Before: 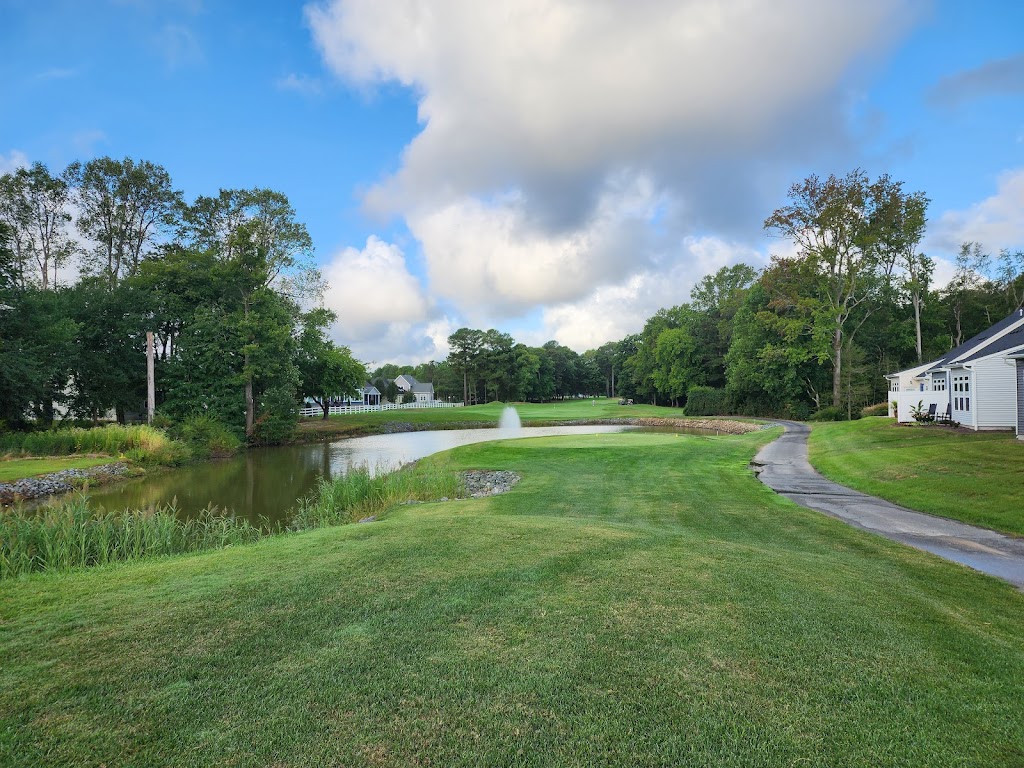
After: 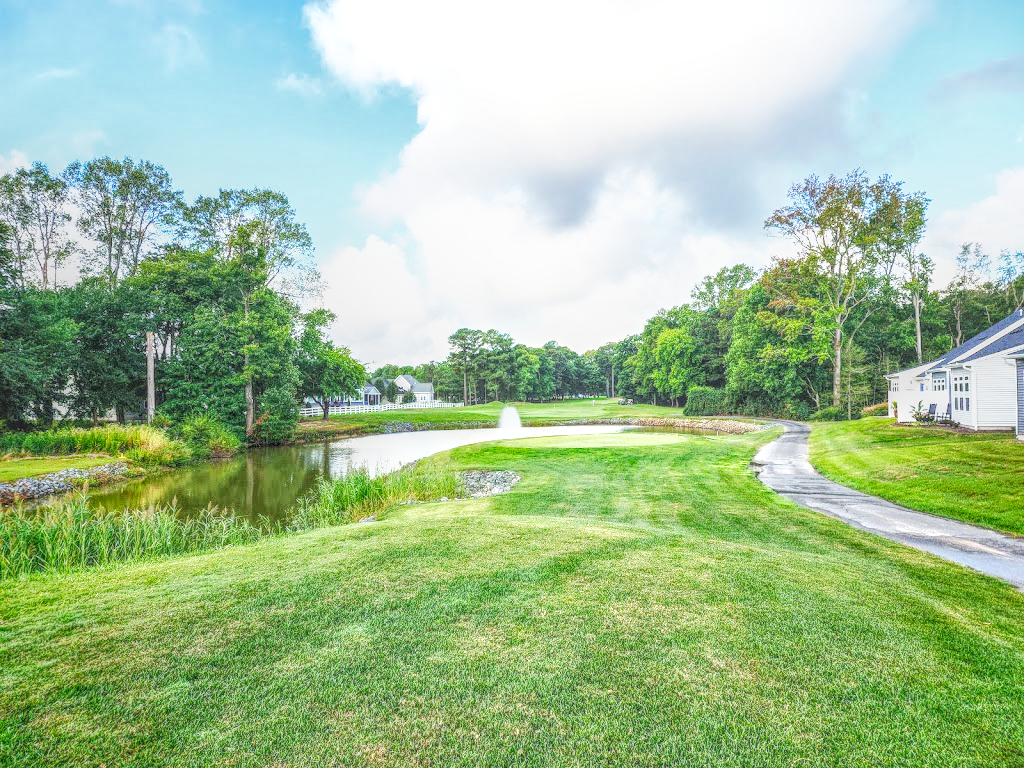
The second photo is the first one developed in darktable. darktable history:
local contrast: highlights 20%, shadows 25%, detail 200%, midtone range 0.2
base curve: curves: ch0 [(0, 0) (0.007, 0.004) (0.027, 0.03) (0.046, 0.07) (0.207, 0.54) (0.442, 0.872) (0.673, 0.972) (1, 1)], preserve colors none
exposure: exposure 0.169 EV, compensate highlight preservation false
